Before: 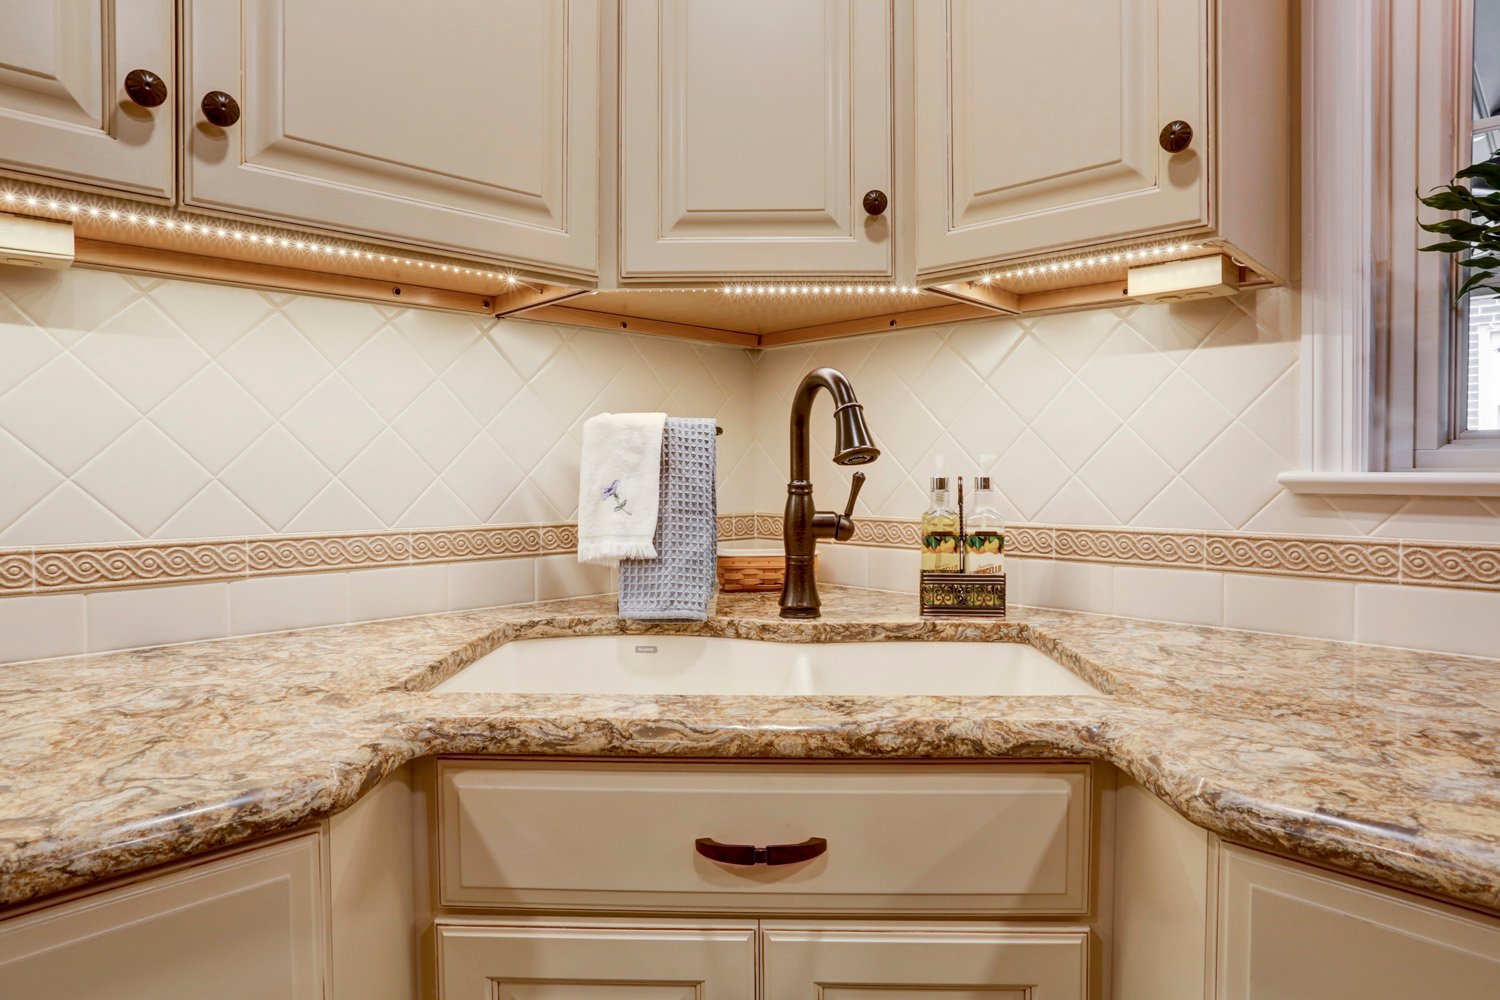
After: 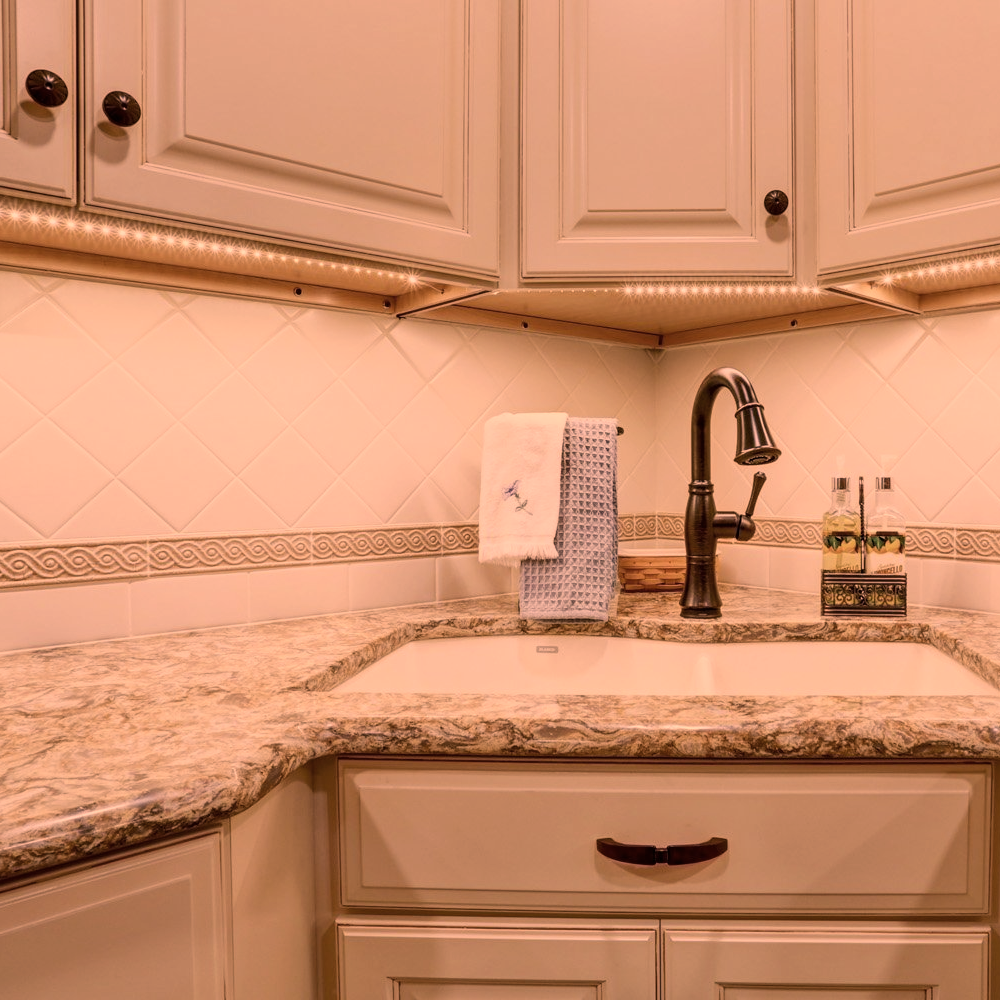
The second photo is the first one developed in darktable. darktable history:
crop and rotate: left 6.617%, right 26.717%
color correction: highlights a* 40, highlights b* 40, saturation 0.69
filmic rgb: black relative exposure -11.35 EV, white relative exposure 3.22 EV, hardness 6.76, color science v6 (2022)
